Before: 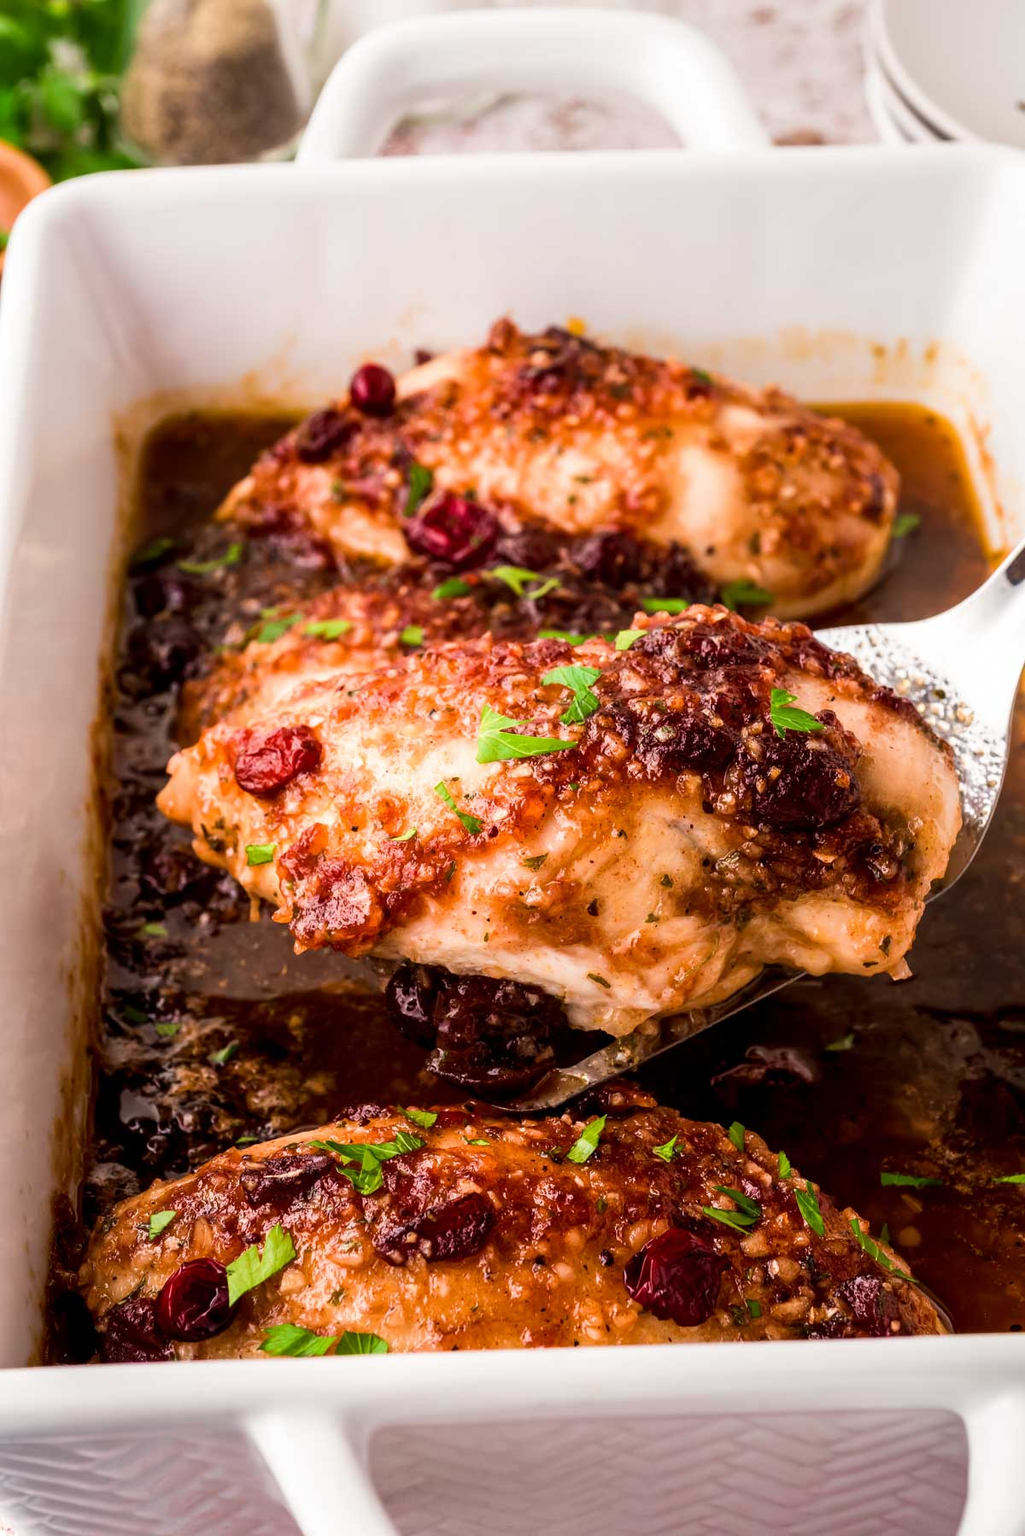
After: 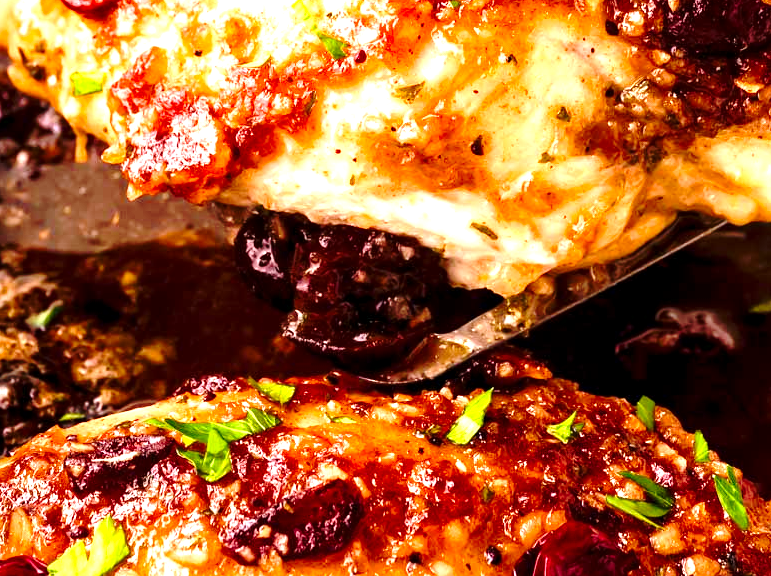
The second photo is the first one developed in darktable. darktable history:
exposure: black level correction 0.001, exposure 1.398 EV, compensate exposure bias true, compensate highlight preservation false
base curve: curves: ch0 [(0, 0) (0.073, 0.04) (0.157, 0.139) (0.492, 0.492) (0.758, 0.758) (1, 1)], preserve colors none
crop: left 18.133%, top 51.044%, right 17.553%, bottom 16.897%
